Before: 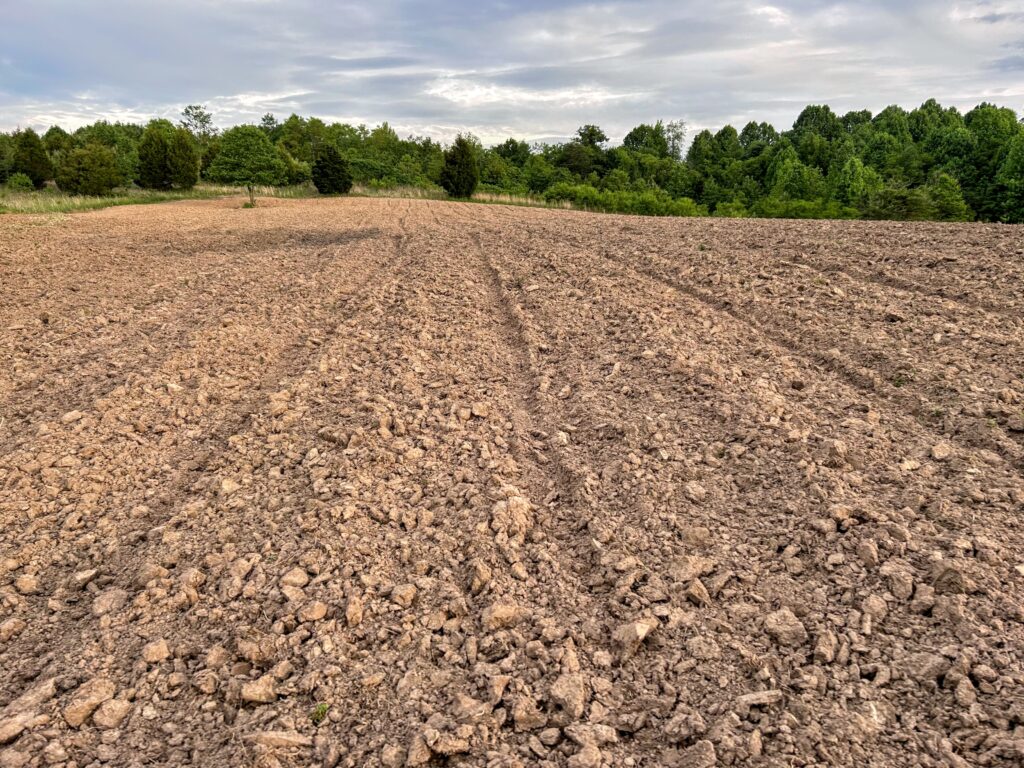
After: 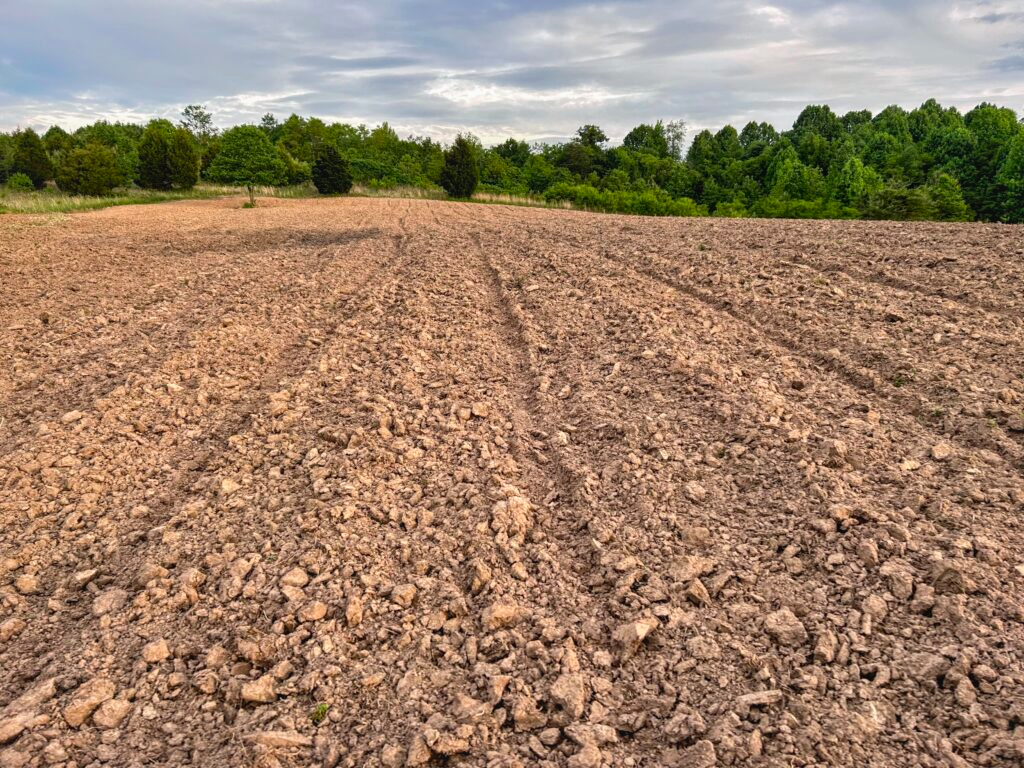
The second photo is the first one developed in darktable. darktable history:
local contrast: mode bilateral grid, contrast 20, coarseness 50, detail 144%, midtone range 0.2
contrast brightness saturation: contrast -0.11
